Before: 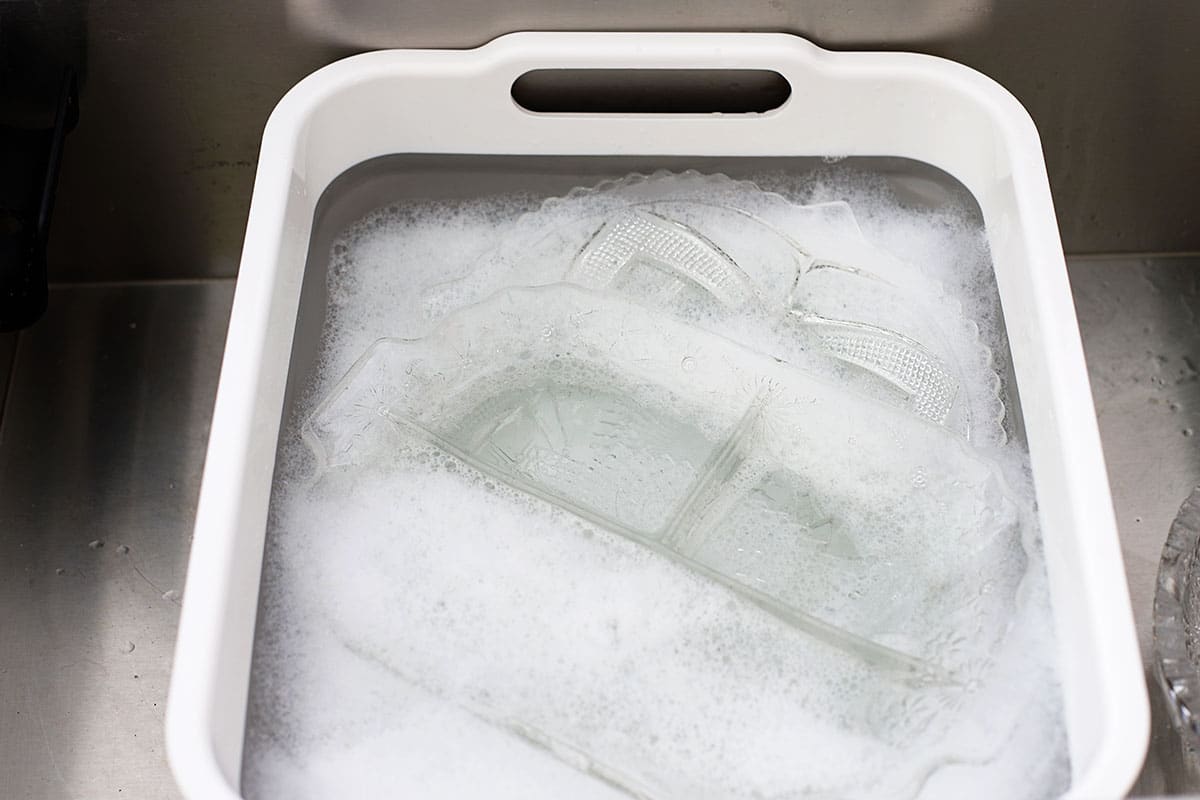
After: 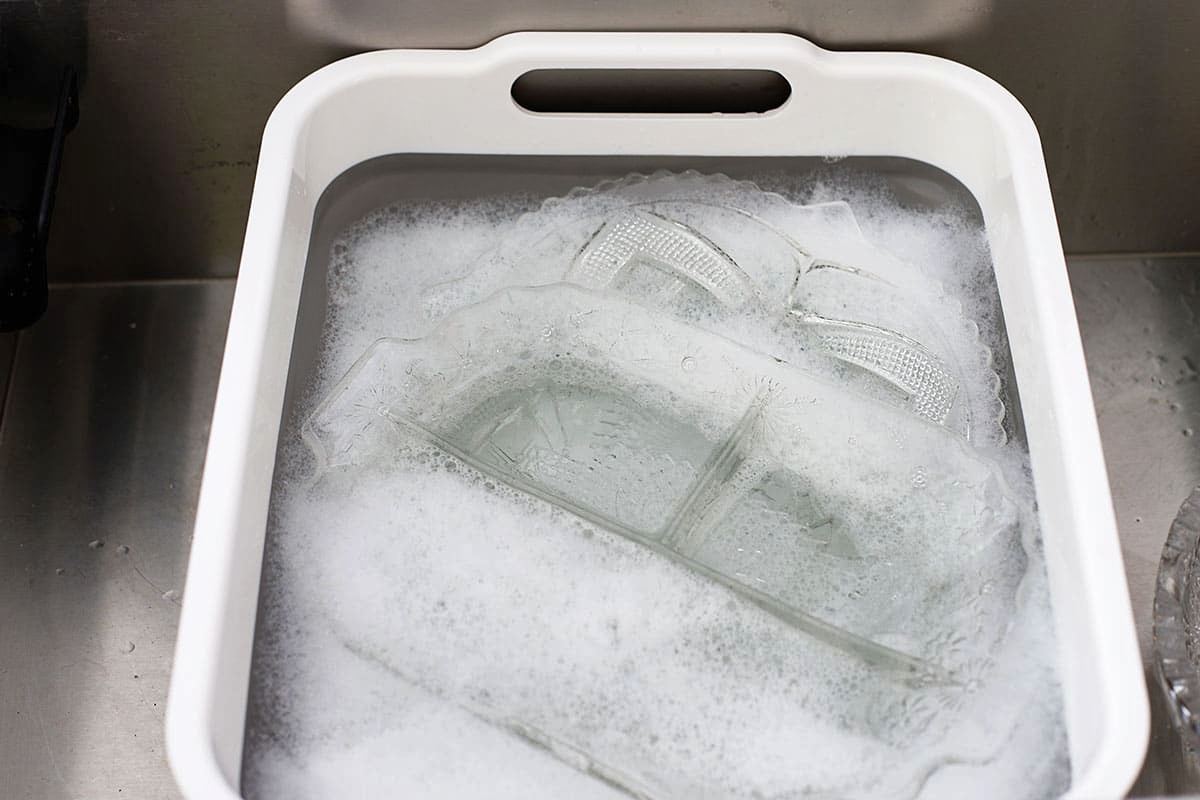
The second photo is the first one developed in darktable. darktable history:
color correction: highlights a* -0.137, highlights b* 0.137
shadows and highlights: soften with gaussian
